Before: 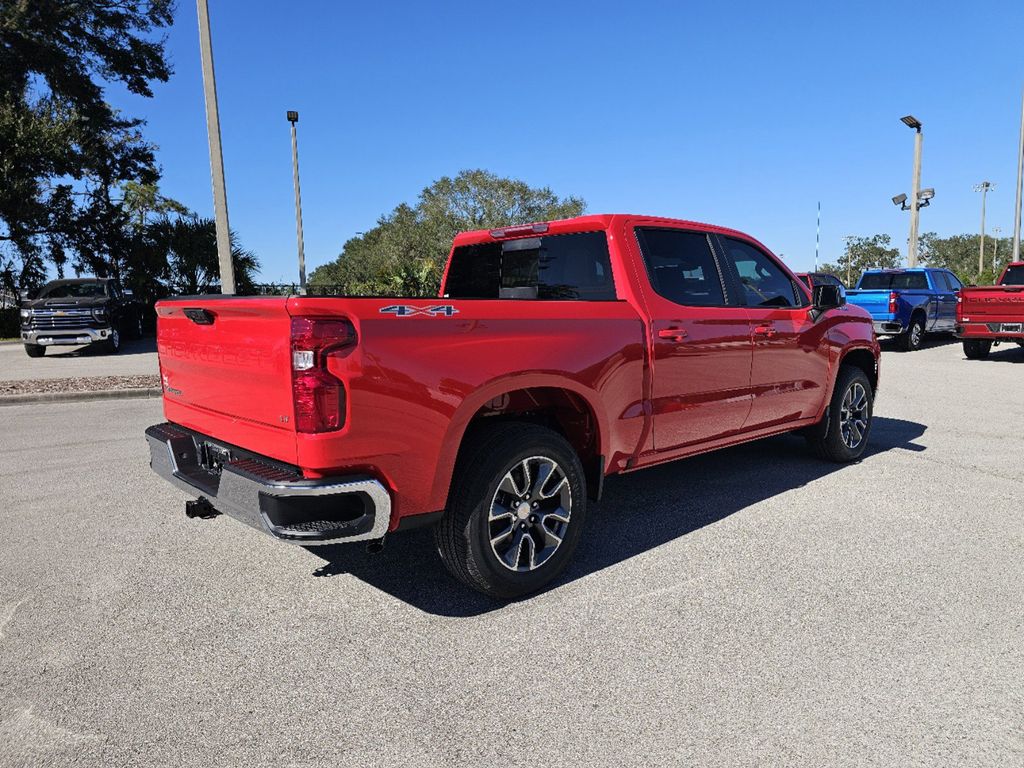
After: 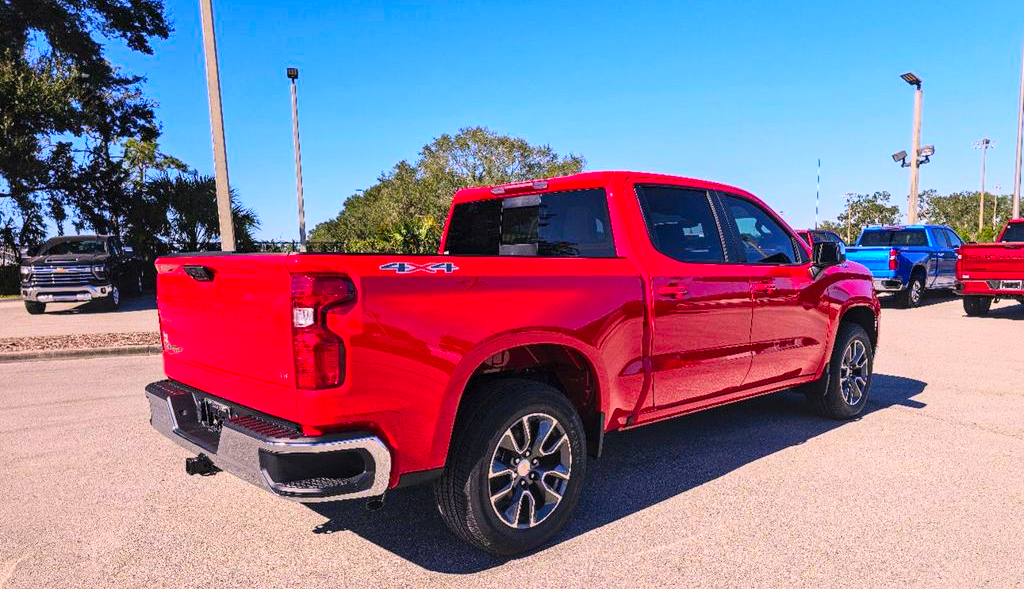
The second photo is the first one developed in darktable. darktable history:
crop: top 5.667%, bottom 17.637%
local contrast: on, module defaults
contrast brightness saturation: contrast 0.2, brightness 0.2, saturation 0.8
color correction: highlights a* 14.52, highlights b* 4.84
